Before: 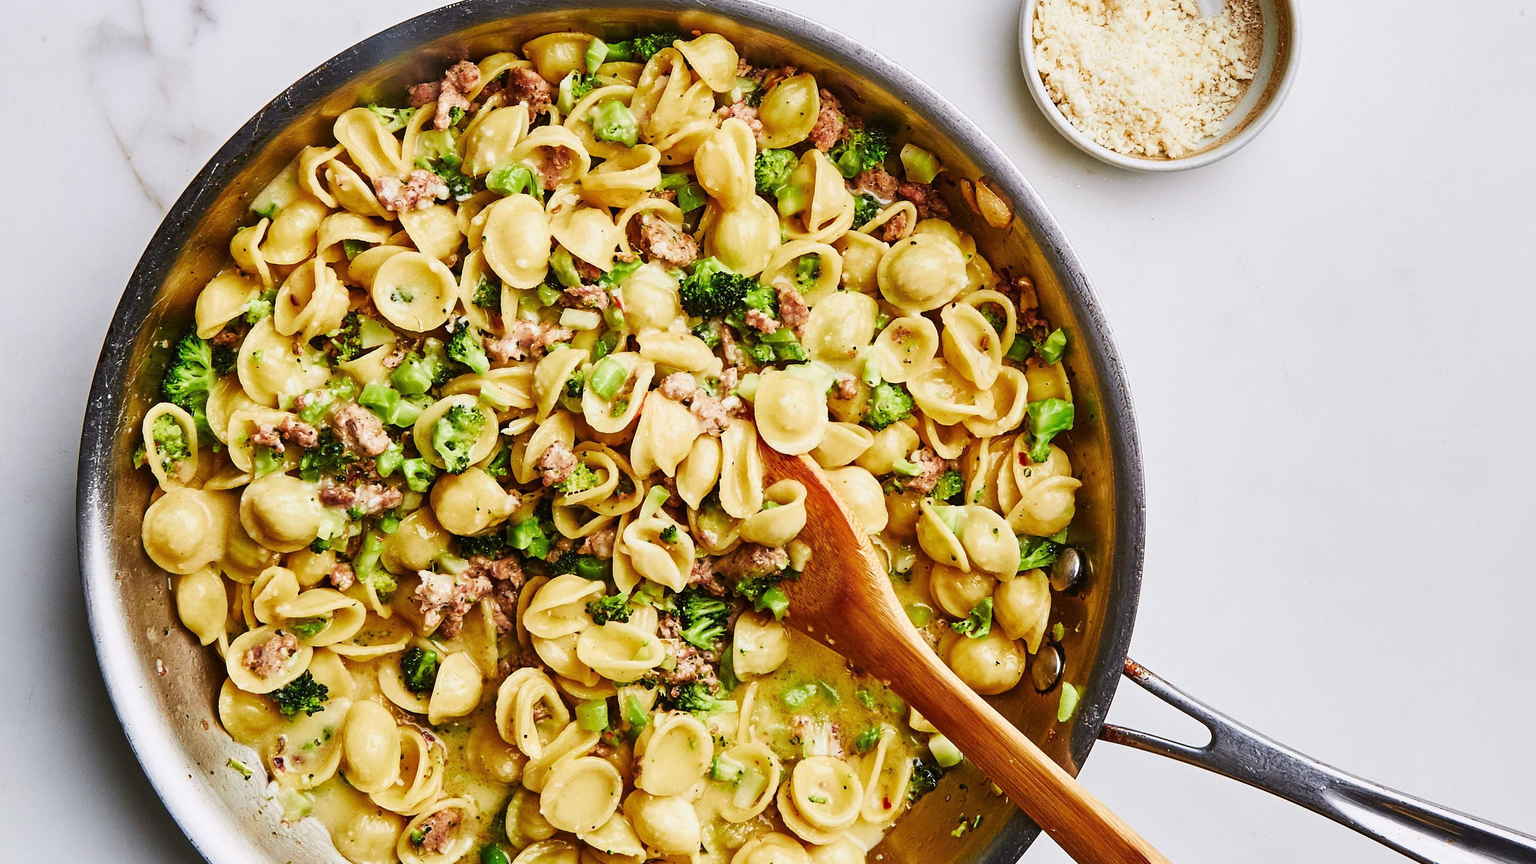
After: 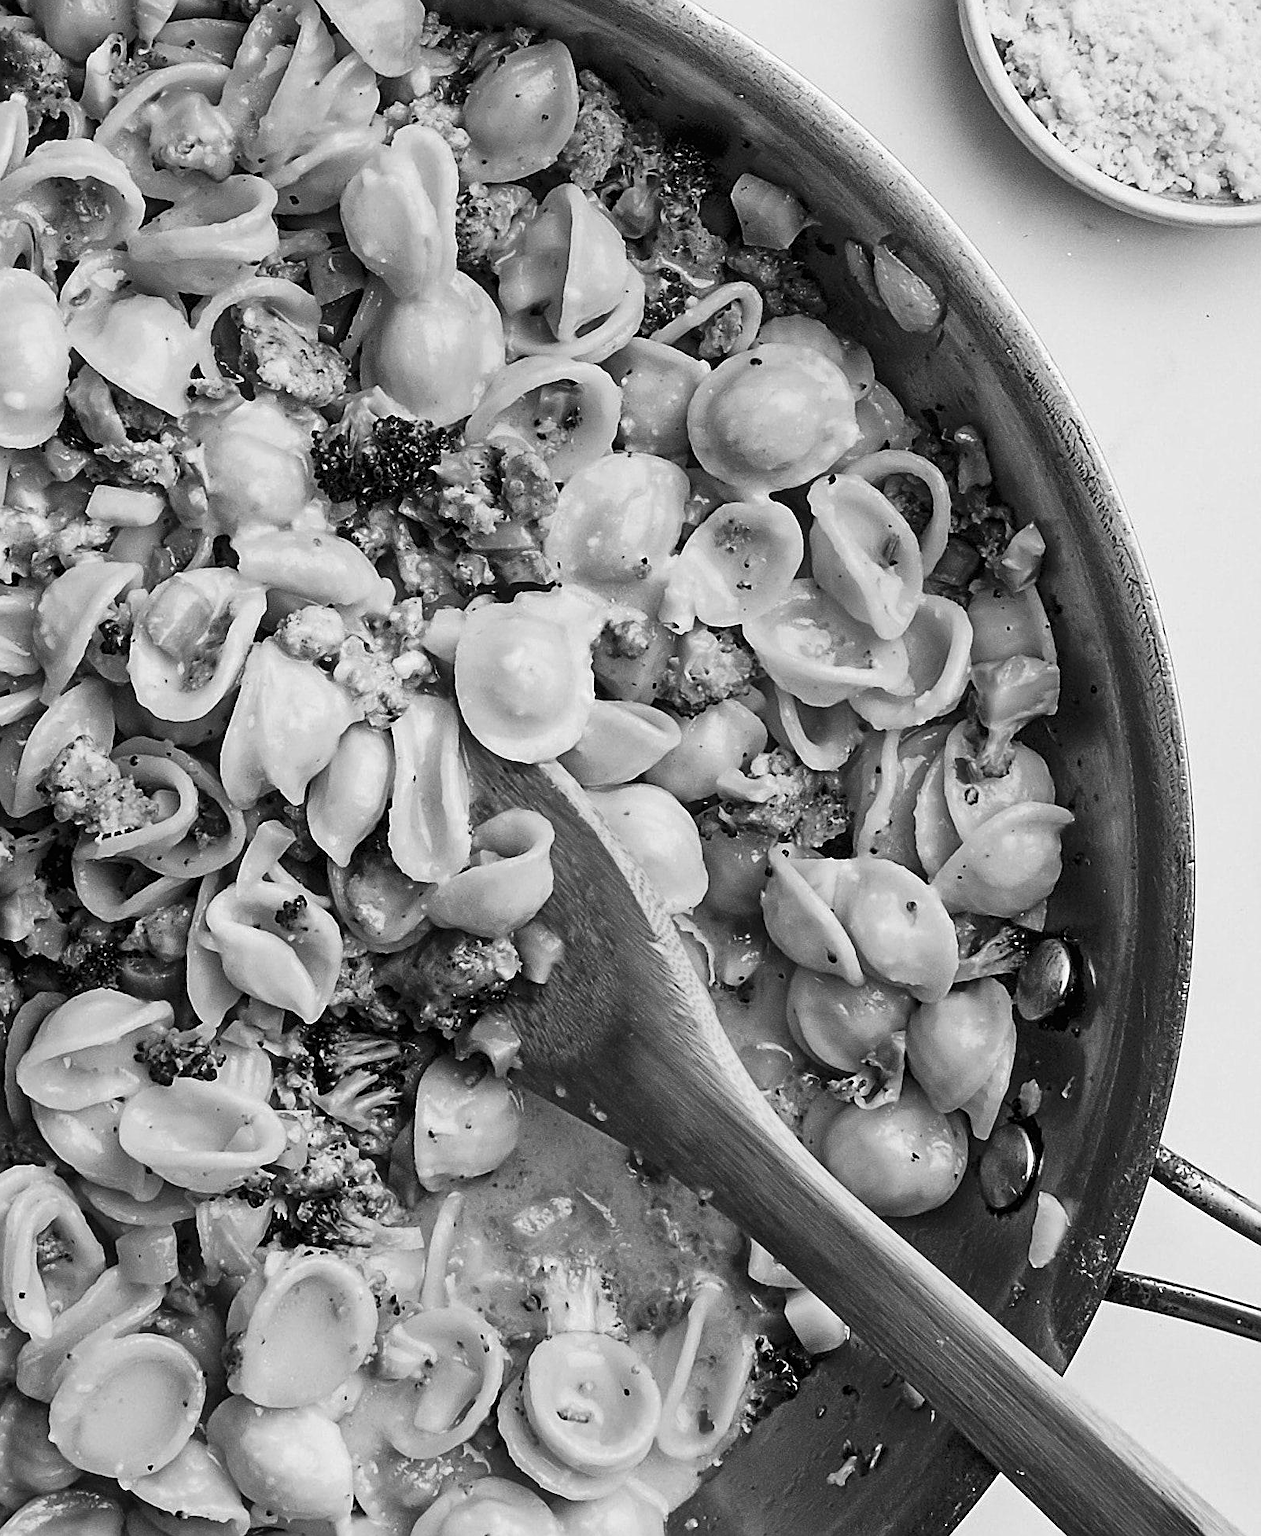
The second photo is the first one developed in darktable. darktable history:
color calibration: output gray [0.21, 0.42, 0.37, 0], illuminant as shot in camera, x 0.358, y 0.373, temperature 4628.91 K
sharpen: on, module defaults
crop: left 33.486%, top 6.031%, right 23.114%
color zones: curves: ch0 [(0.018, 0.548) (0.197, 0.654) (0.425, 0.447) (0.605, 0.658) (0.732, 0.579)]; ch1 [(0.105, 0.531) (0.224, 0.531) (0.386, 0.39) (0.618, 0.456) (0.732, 0.456) (0.956, 0.421)]; ch2 [(0.039, 0.583) (0.215, 0.465) (0.399, 0.544) (0.465, 0.548) (0.614, 0.447) (0.724, 0.43) (0.882, 0.623) (0.956, 0.632)], mix -136.32%
tone equalizer: -8 EV -1.85 EV, -7 EV -1.18 EV, -6 EV -1.64 EV
